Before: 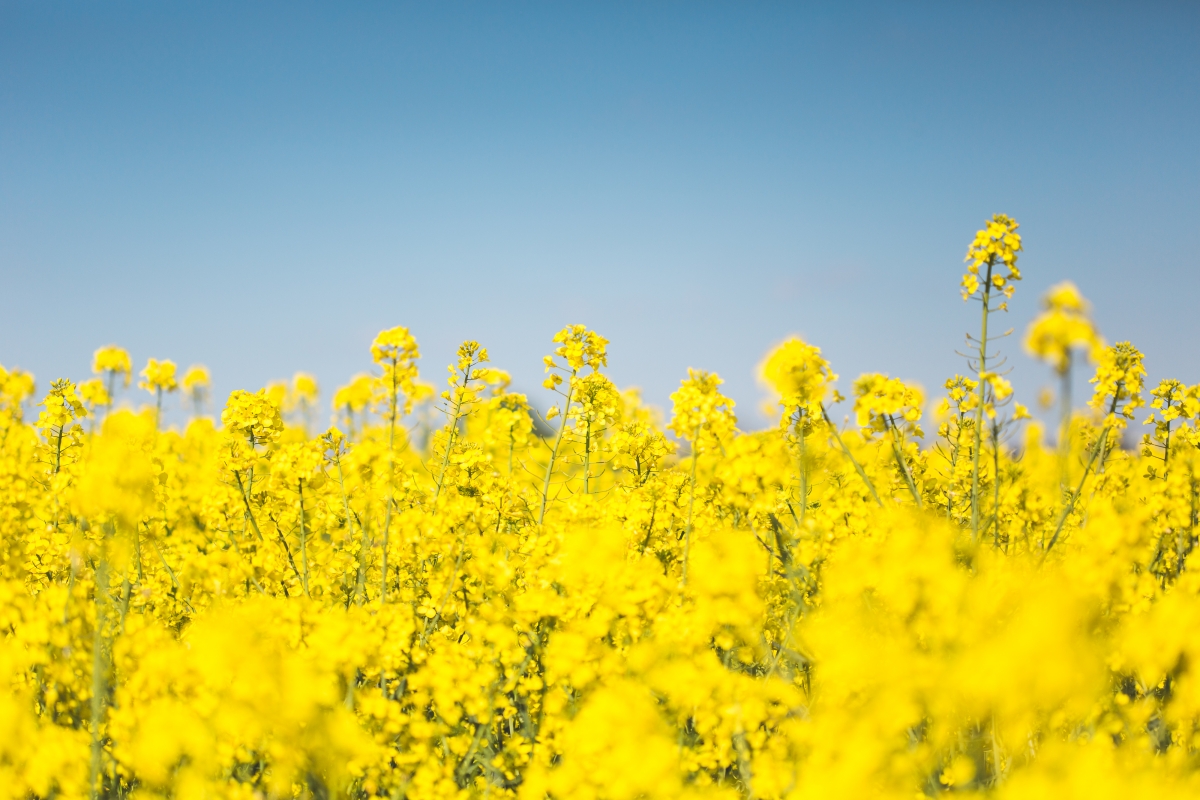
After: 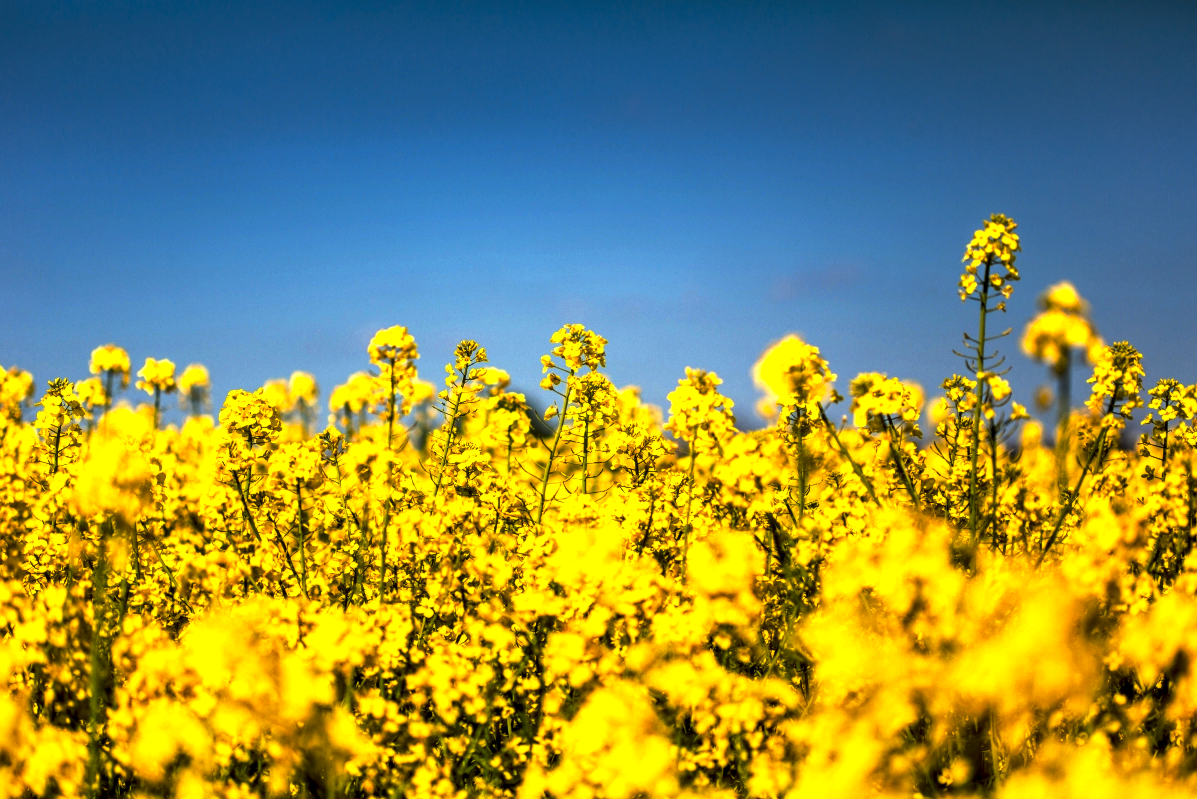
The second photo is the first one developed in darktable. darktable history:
color balance rgb: global offset › hue 172.42°, perceptual saturation grading › global saturation 29.396%, global vibrance 20%
crop and rotate: left 0.184%, bottom 0.001%
base curve: curves: ch0 [(0, 0) (0.564, 0.291) (0.802, 0.731) (1, 1)], preserve colors none
local contrast: detail 205%
